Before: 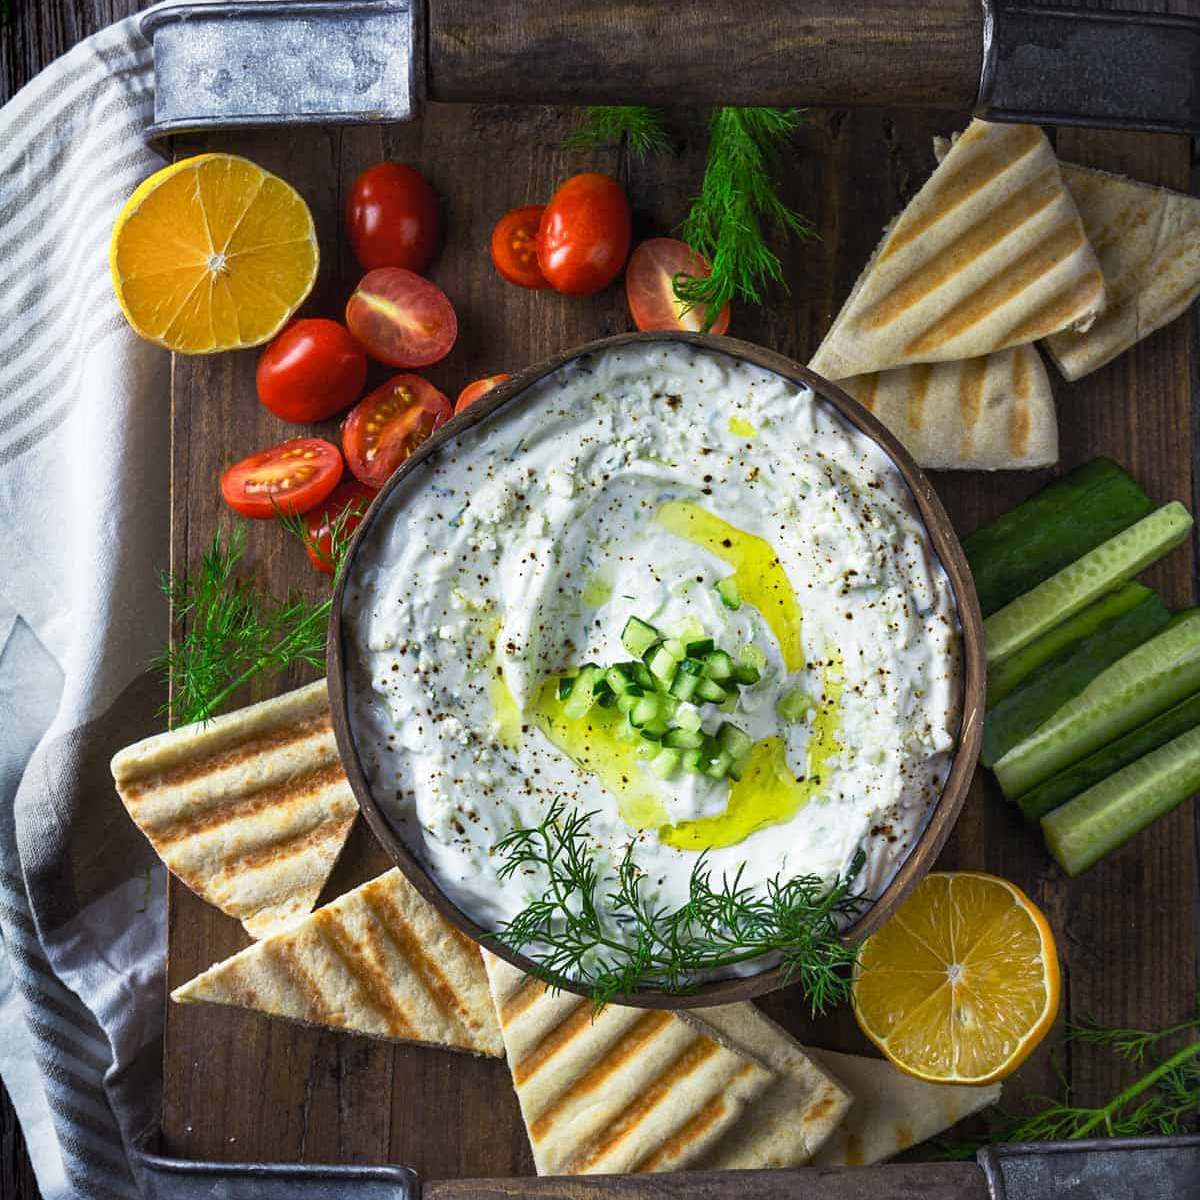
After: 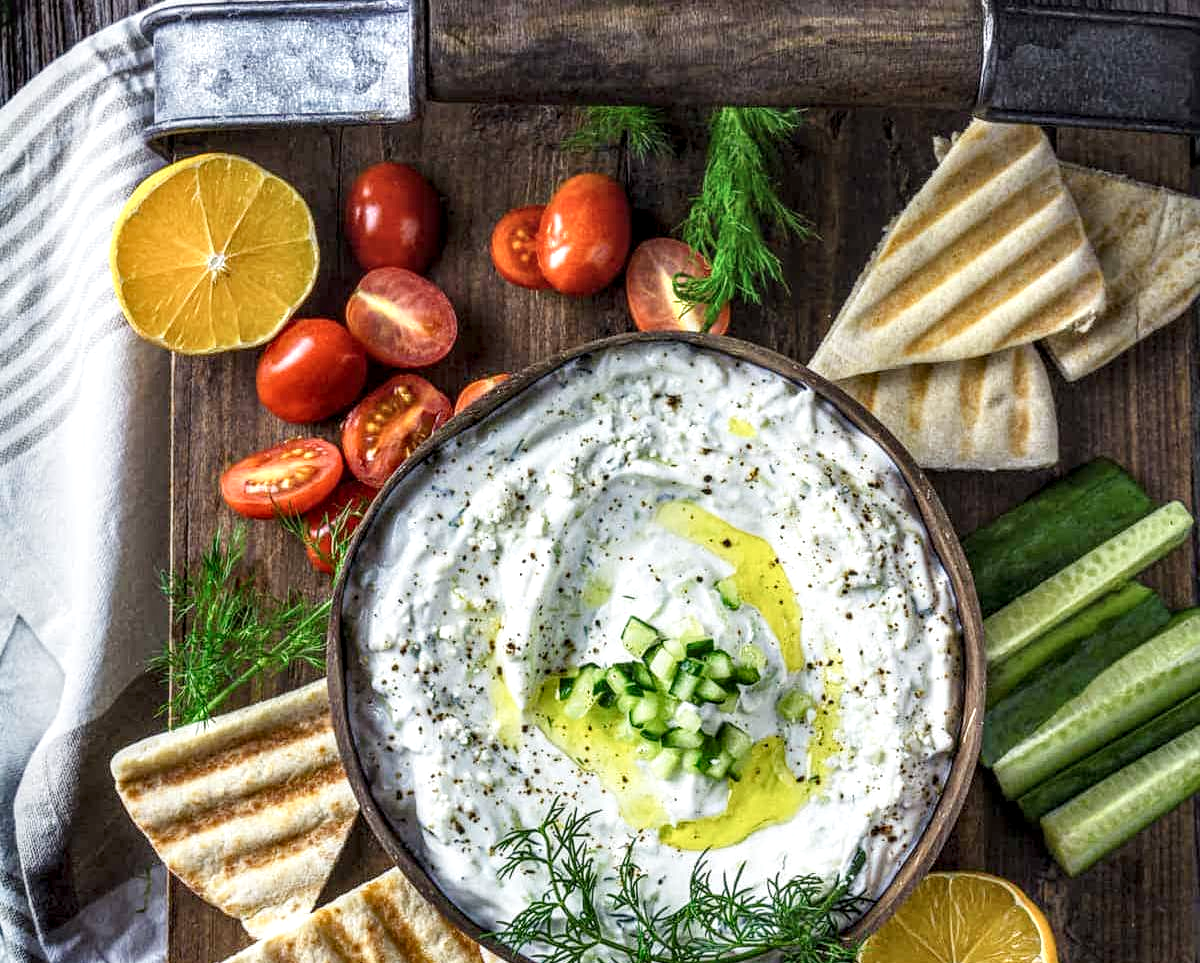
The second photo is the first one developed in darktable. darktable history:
crop: bottom 19.688%
tone curve: curves: ch0 [(0, 0.047) (0.199, 0.263) (0.47, 0.555) (0.805, 0.839) (1, 0.962)], preserve colors none
local contrast: highlights 78%, shadows 56%, detail 174%, midtone range 0.422
